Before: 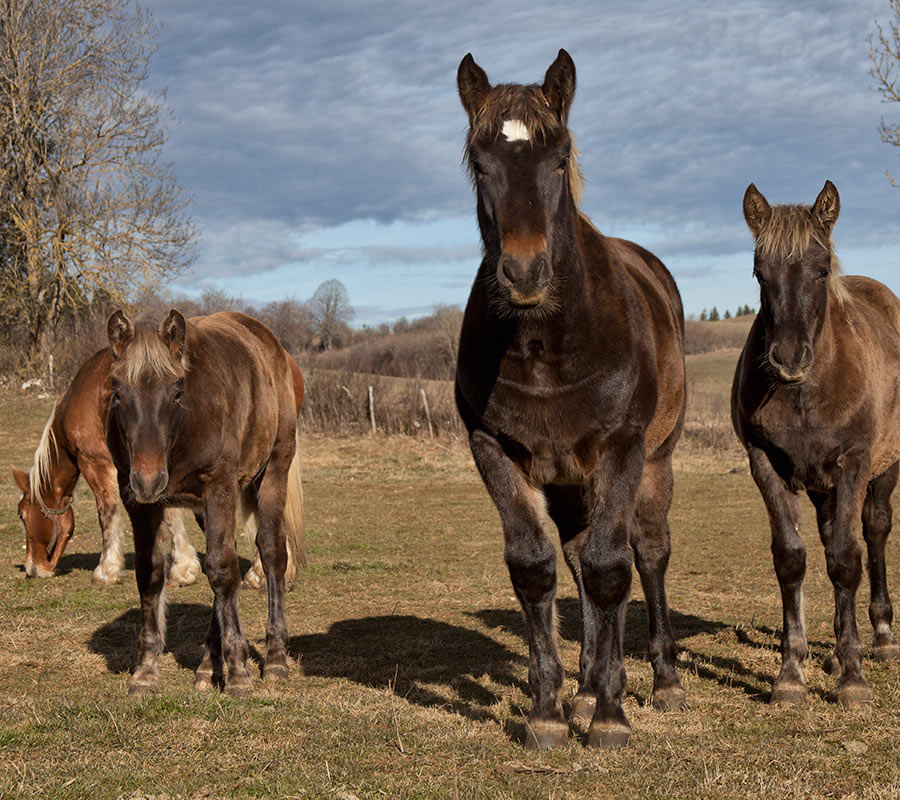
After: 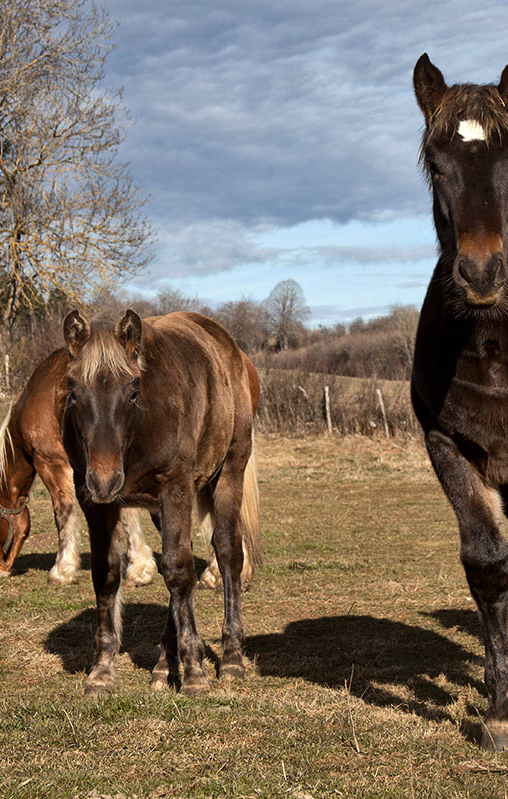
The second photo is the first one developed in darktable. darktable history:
tone equalizer: -8 EV -0.384 EV, -7 EV -0.41 EV, -6 EV -0.347 EV, -5 EV -0.204 EV, -3 EV 0.191 EV, -2 EV 0.34 EV, -1 EV 0.393 EV, +0 EV 0.44 EV, edges refinement/feathering 500, mask exposure compensation -1.57 EV, preserve details no
crop: left 4.936%, right 38.589%
